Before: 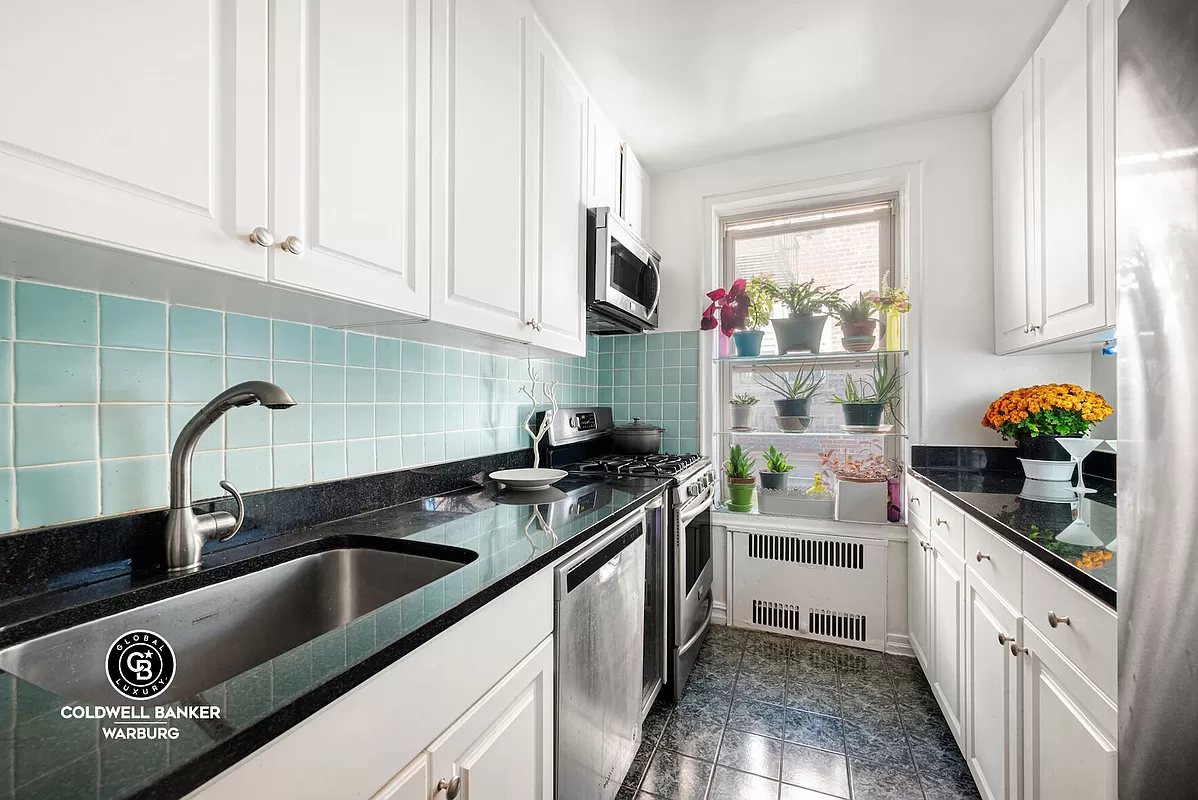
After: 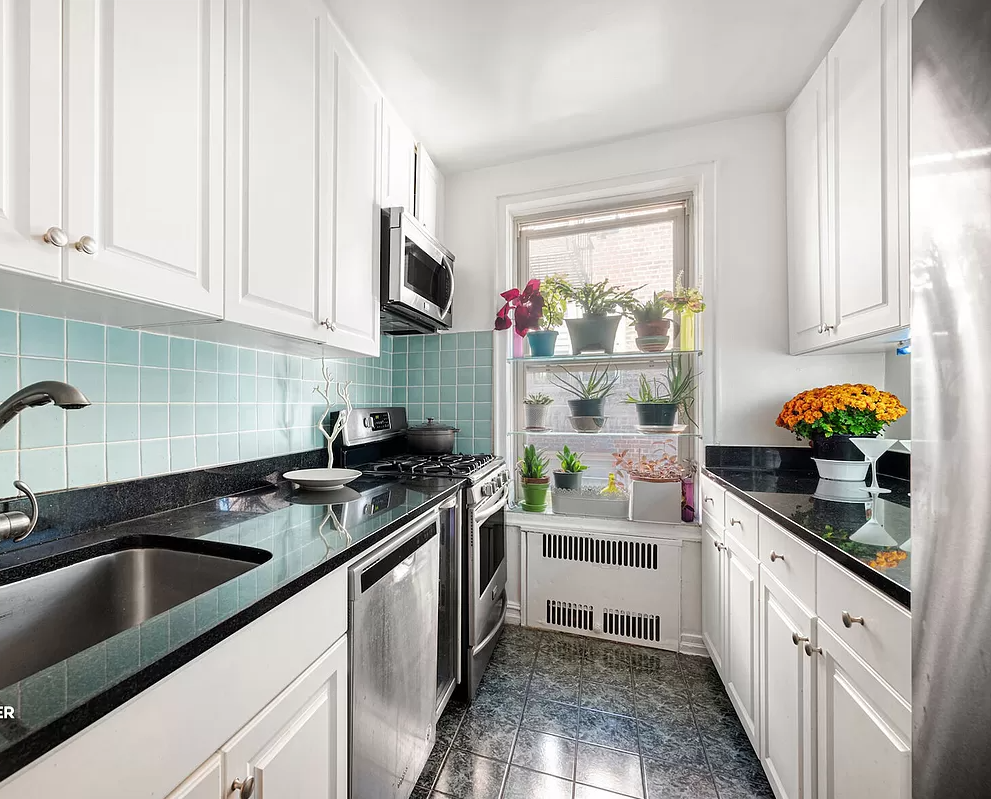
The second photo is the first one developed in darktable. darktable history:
crop: left 17.249%, bottom 0.038%
